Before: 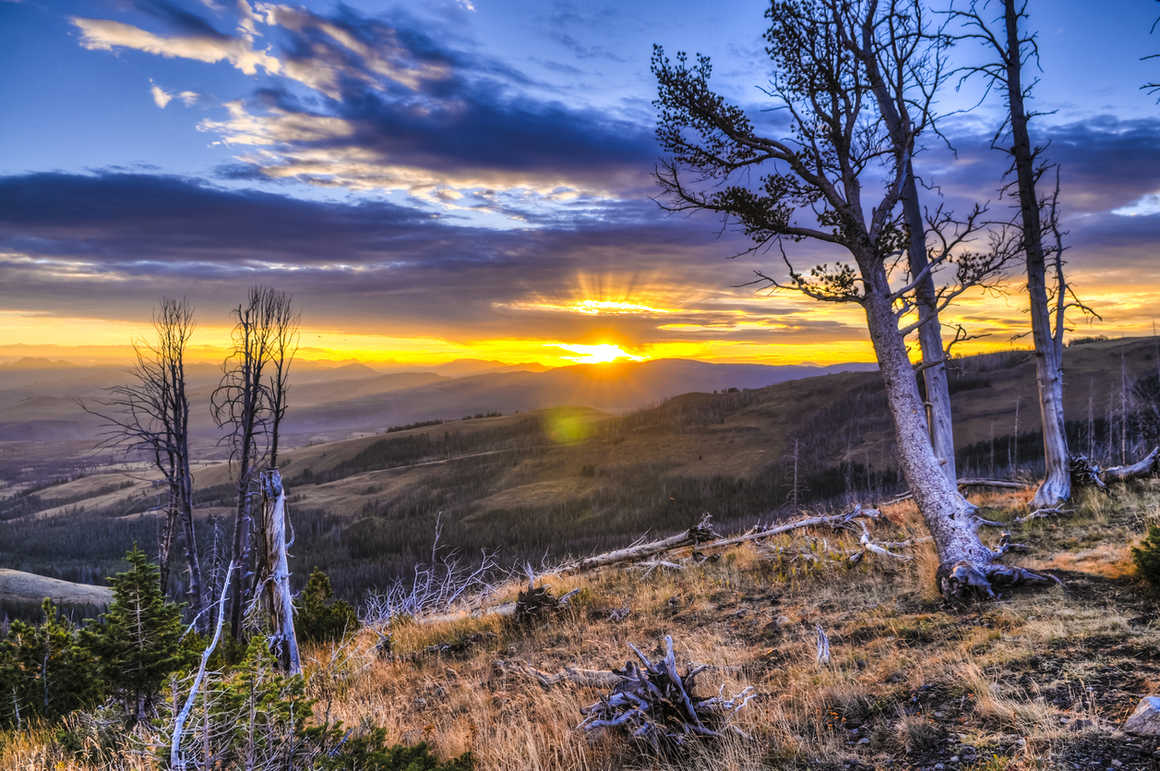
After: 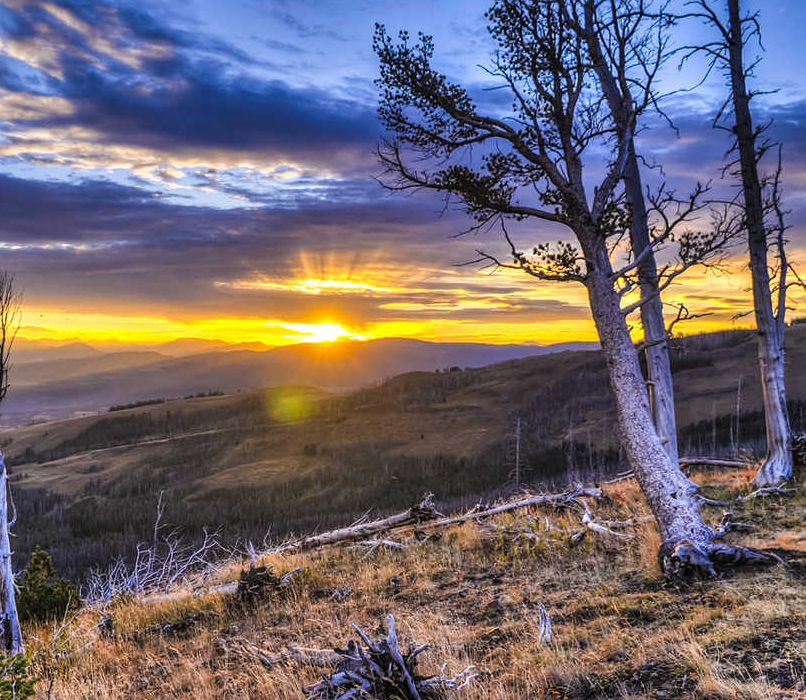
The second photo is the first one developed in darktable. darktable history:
sharpen: amount 0.2
crop and rotate: left 24.034%, top 2.838%, right 6.406%, bottom 6.299%
